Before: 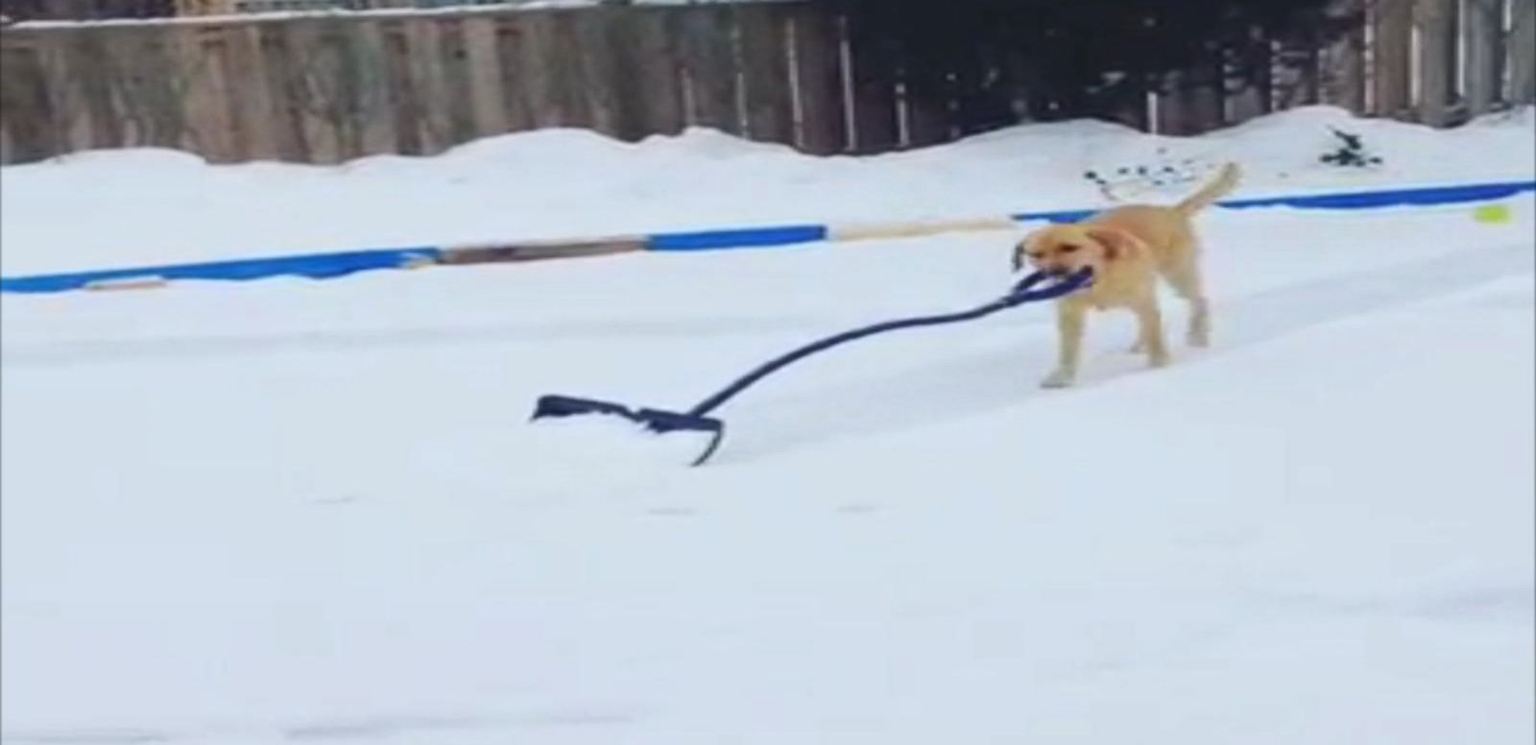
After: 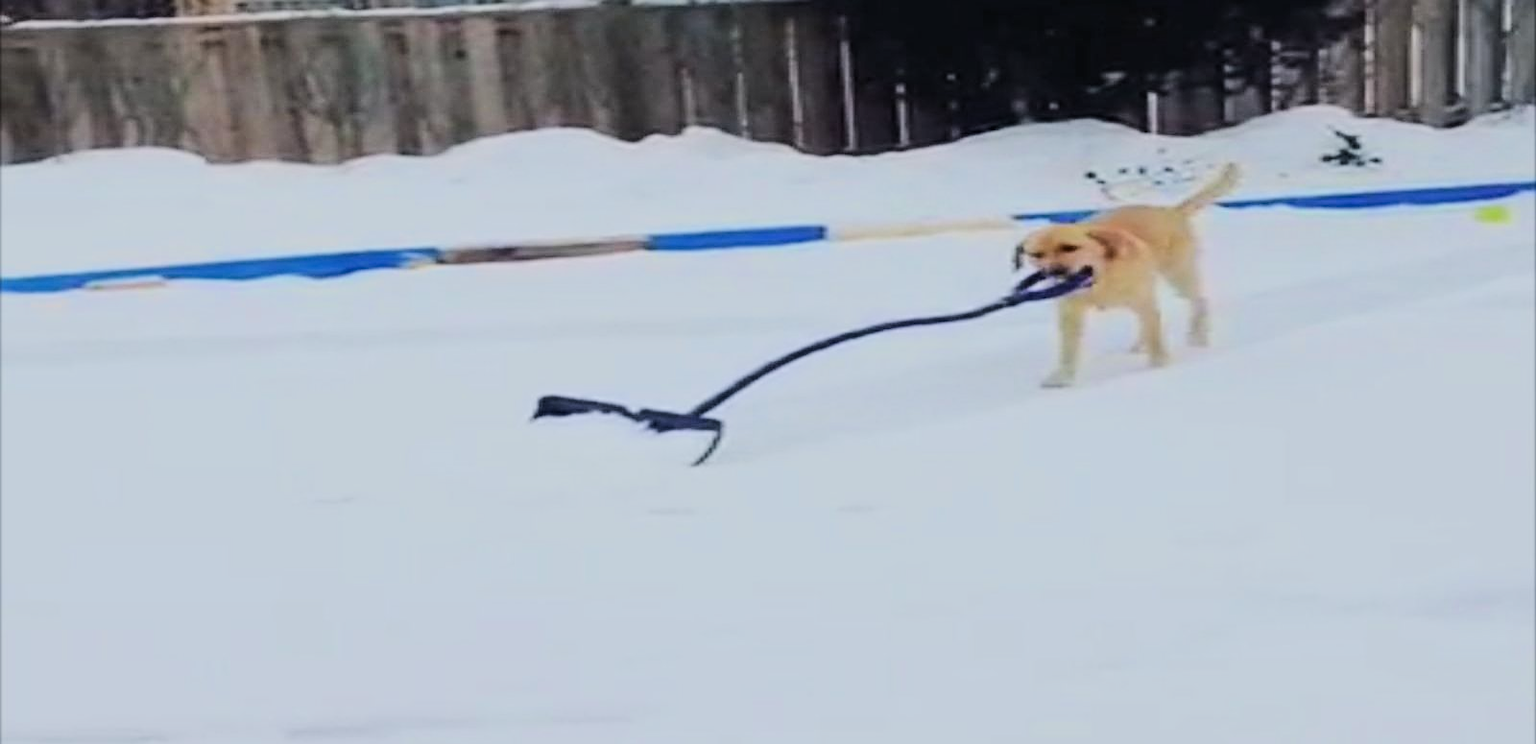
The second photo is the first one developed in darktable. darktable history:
sharpen: on, module defaults
tone equalizer: -8 EV -0.417 EV, -7 EV -0.389 EV, -6 EV -0.333 EV, -5 EV -0.222 EV, -3 EV 0.222 EV, -2 EV 0.333 EV, -1 EV 0.389 EV, +0 EV 0.417 EV, edges refinement/feathering 500, mask exposure compensation -1.57 EV, preserve details no
filmic rgb: black relative exposure -7.48 EV, white relative exposure 4.83 EV, hardness 3.4, color science v6 (2022)
